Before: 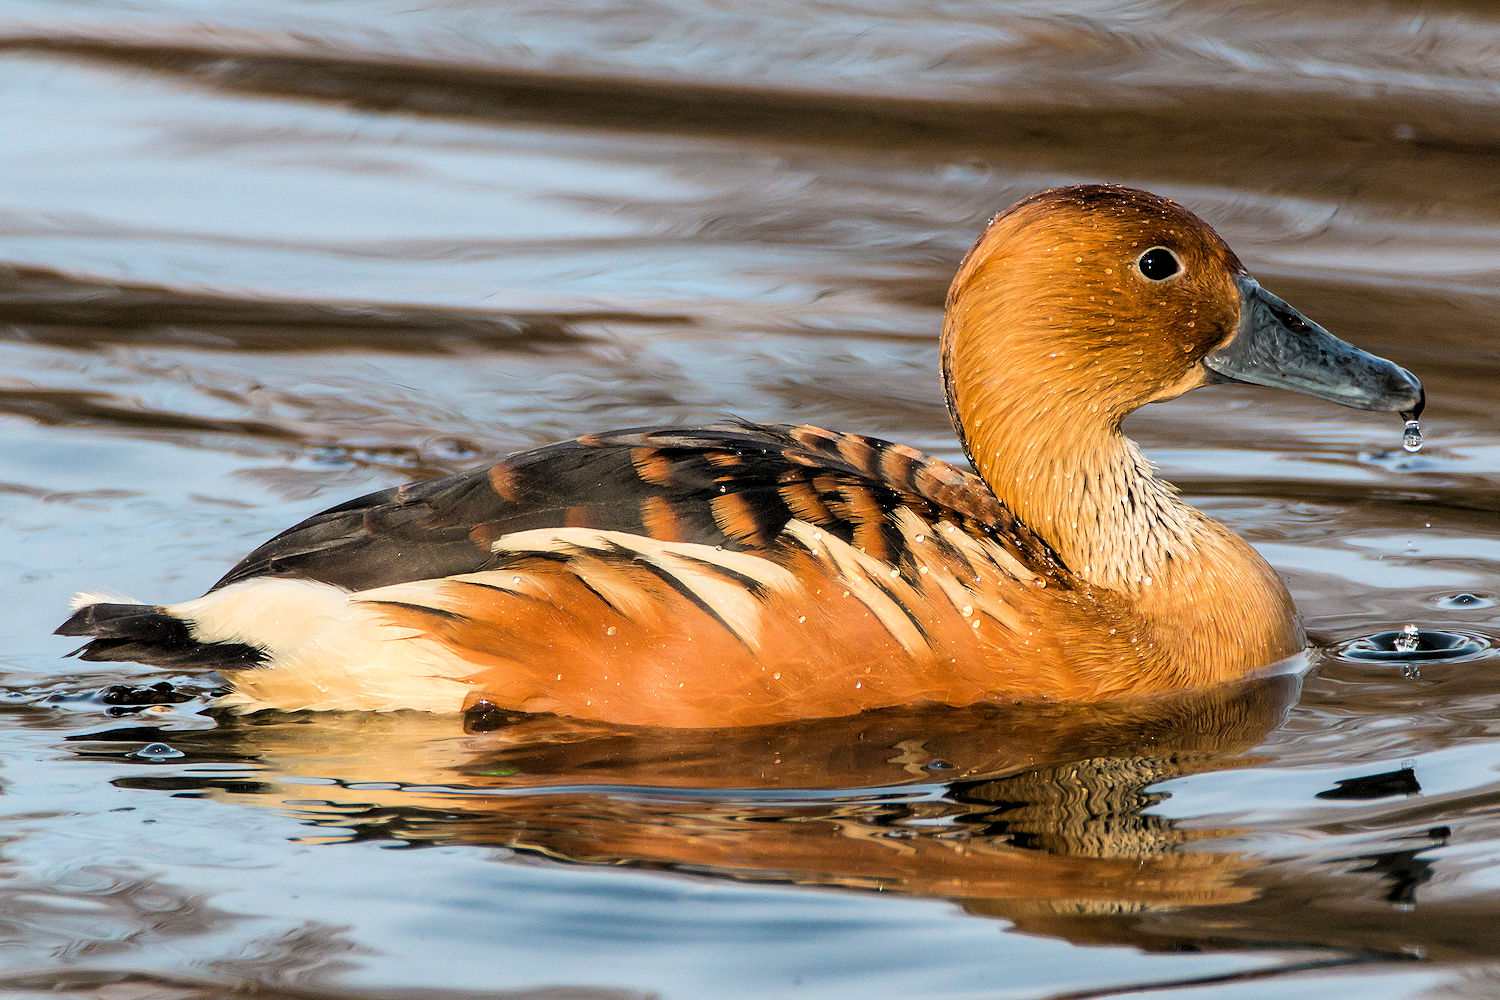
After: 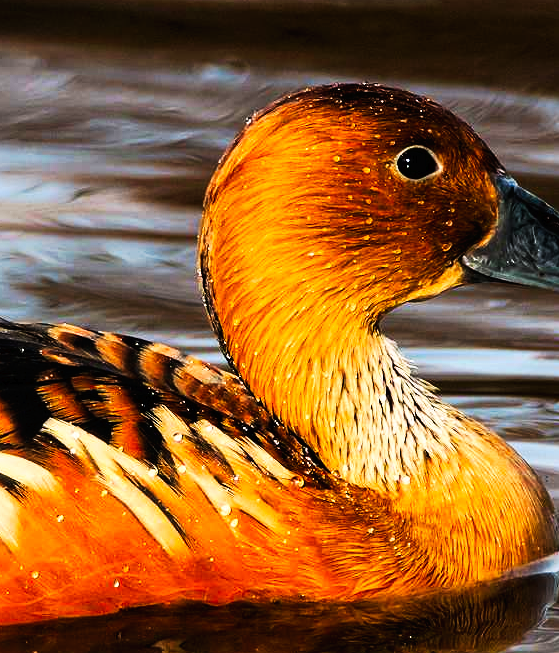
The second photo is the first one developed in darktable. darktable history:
tone curve: curves: ch0 [(0, 0) (0.003, 0.007) (0.011, 0.009) (0.025, 0.01) (0.044, 0.012) (0.069, 0.013) (0.1, 0.014) (0.136, 0.021) (0.177, 0.038) (0.224, 0.06) (0.277, 0.099) (0.335, 0.16) (0.399, 0.227) (0.468, 0.329) (0.543, 0.45) (0.623, 0.594) (0.709, 0.756) (0.801, 0.868) (0.898, 0.971) (1, 1)], preserve colors none
crop and rotate: left 49.505%, top 10.102%, right 13.18%, bottom 24.562%
